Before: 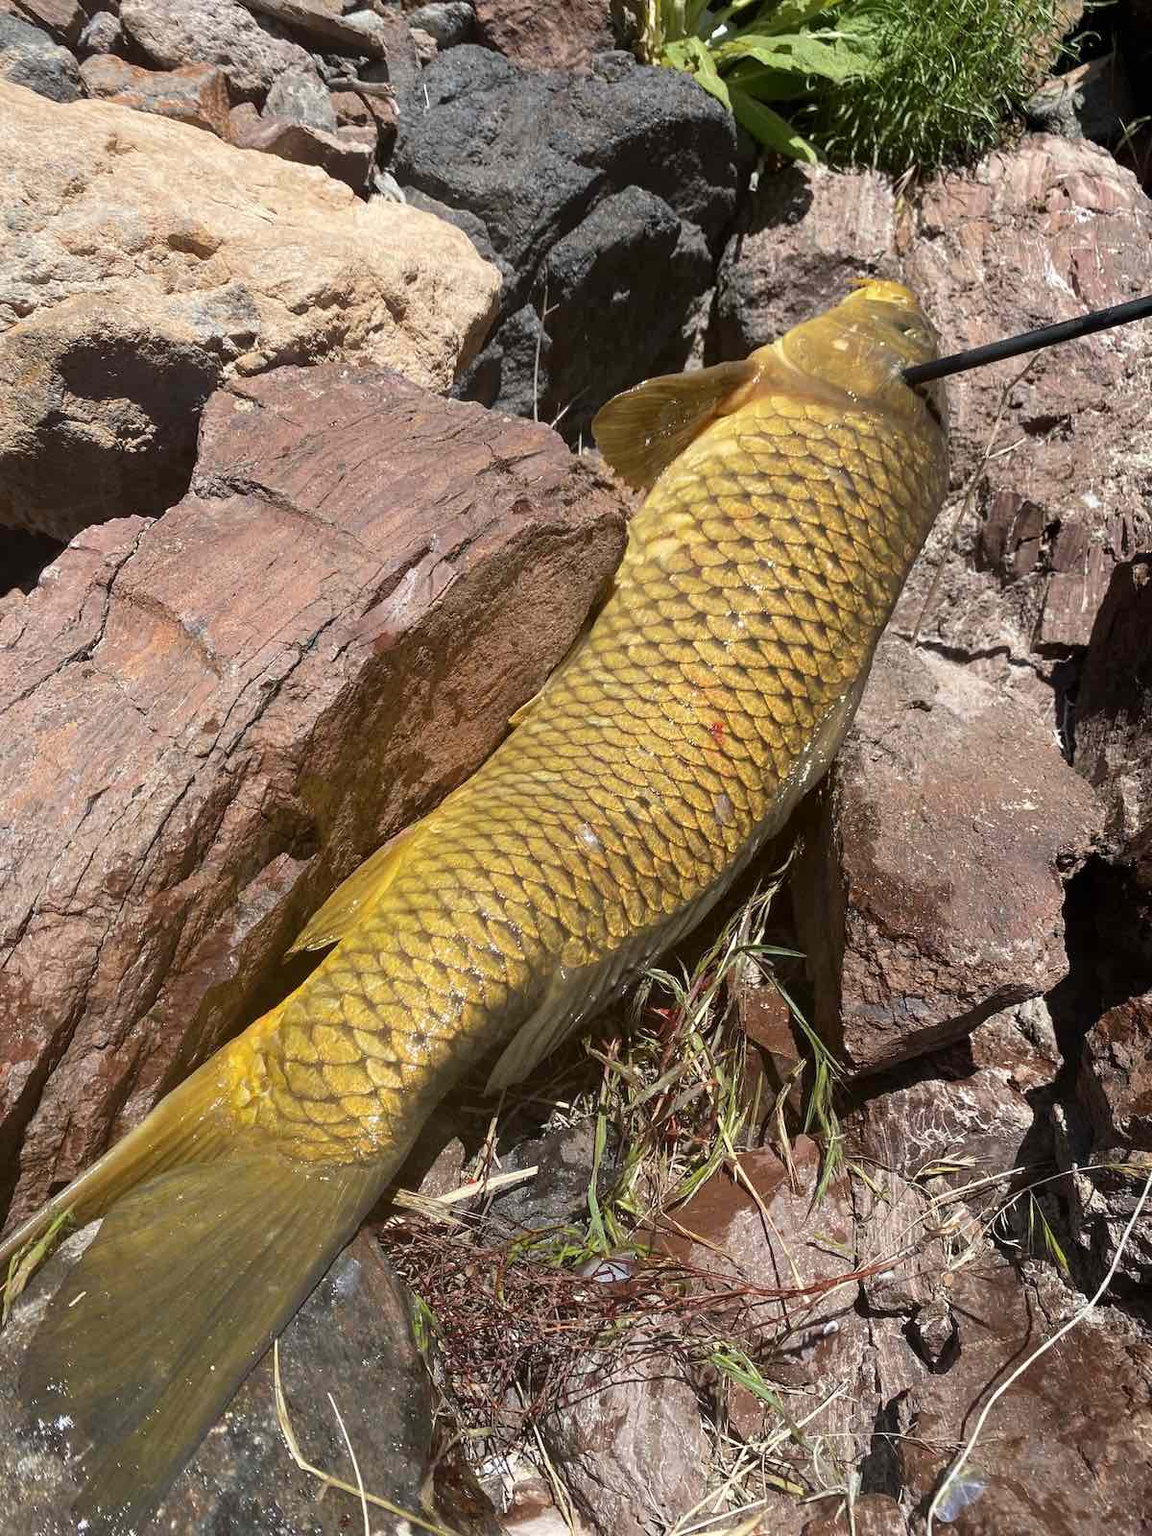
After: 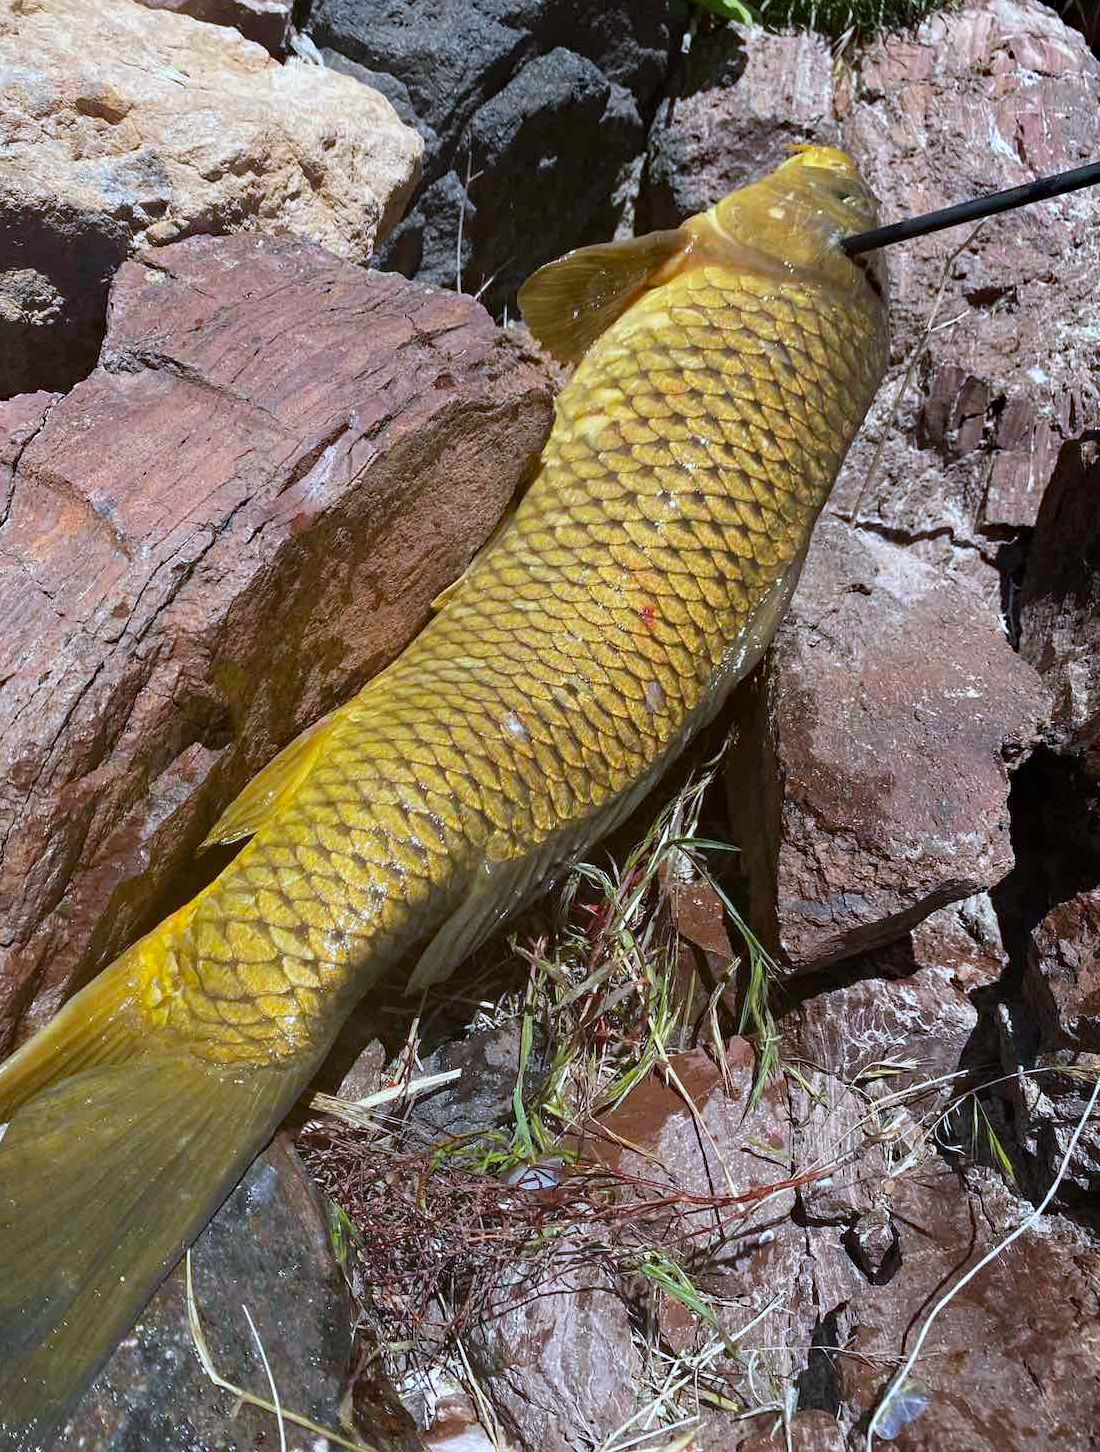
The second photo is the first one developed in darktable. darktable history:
crop and rotate: left 8.262%, top 9.226%
haze removal: compatibility mode true, adaptive false
white balance: red 0.926, green 1.003, blue 1.133
